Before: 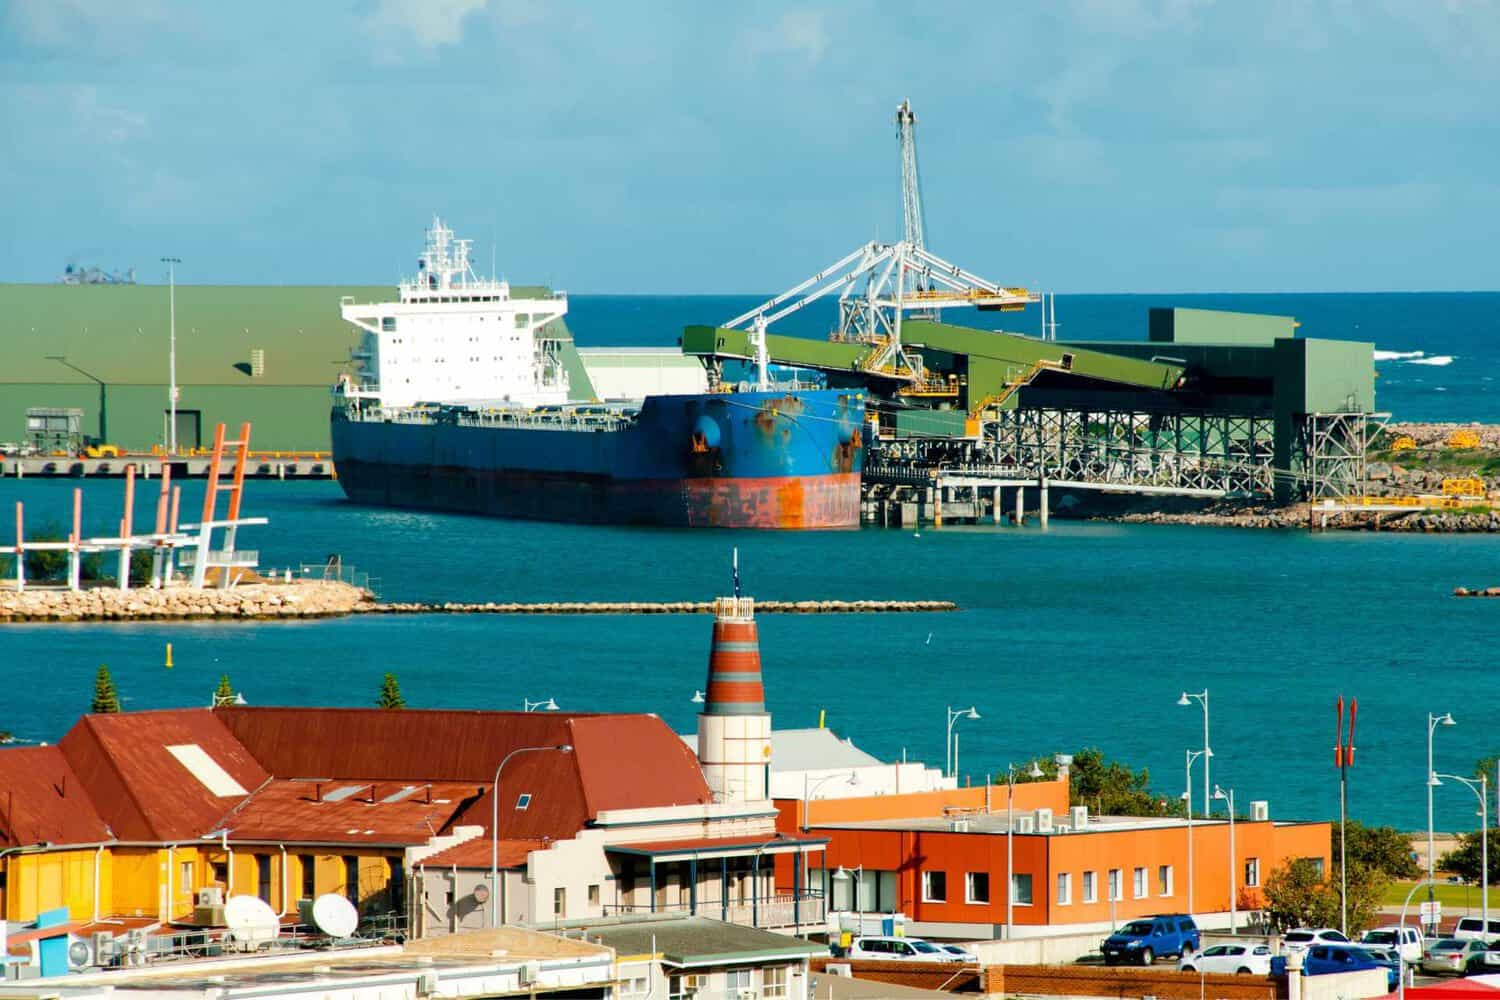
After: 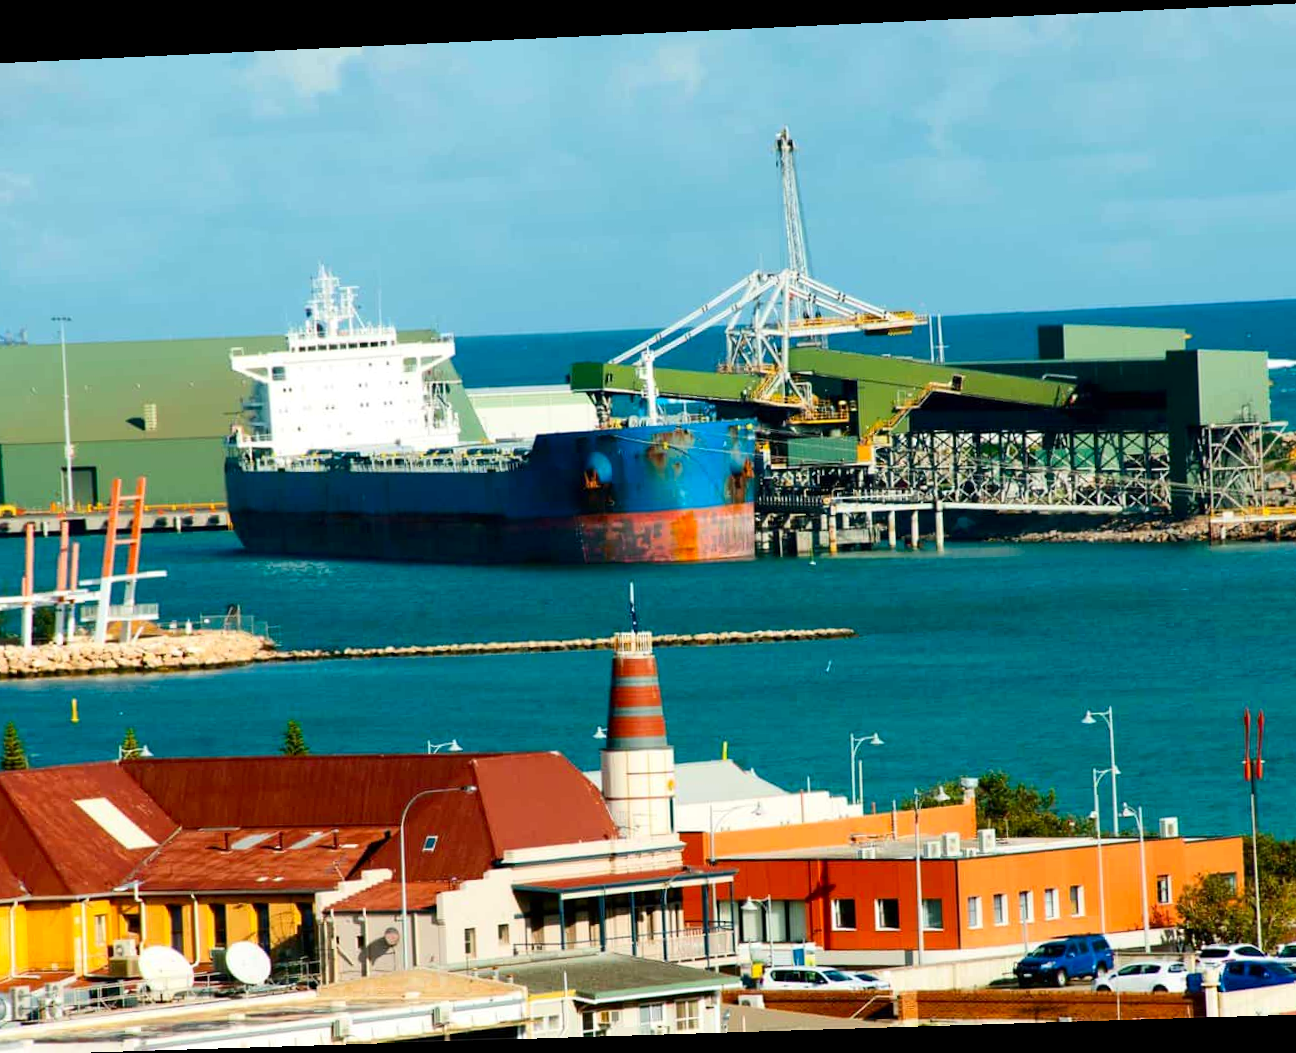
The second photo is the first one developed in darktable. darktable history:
rotate and perspective: rotation -2.22°, lens shift (horizontal) -0.022, automatic cropping off
crop: left 7.598%, right 7.873%
contrast brightness saturation: contrast 0.15, brightness -0.01, saturation 0.1
exposure: exposure 0.014 EV, compensate highlight preservation false
